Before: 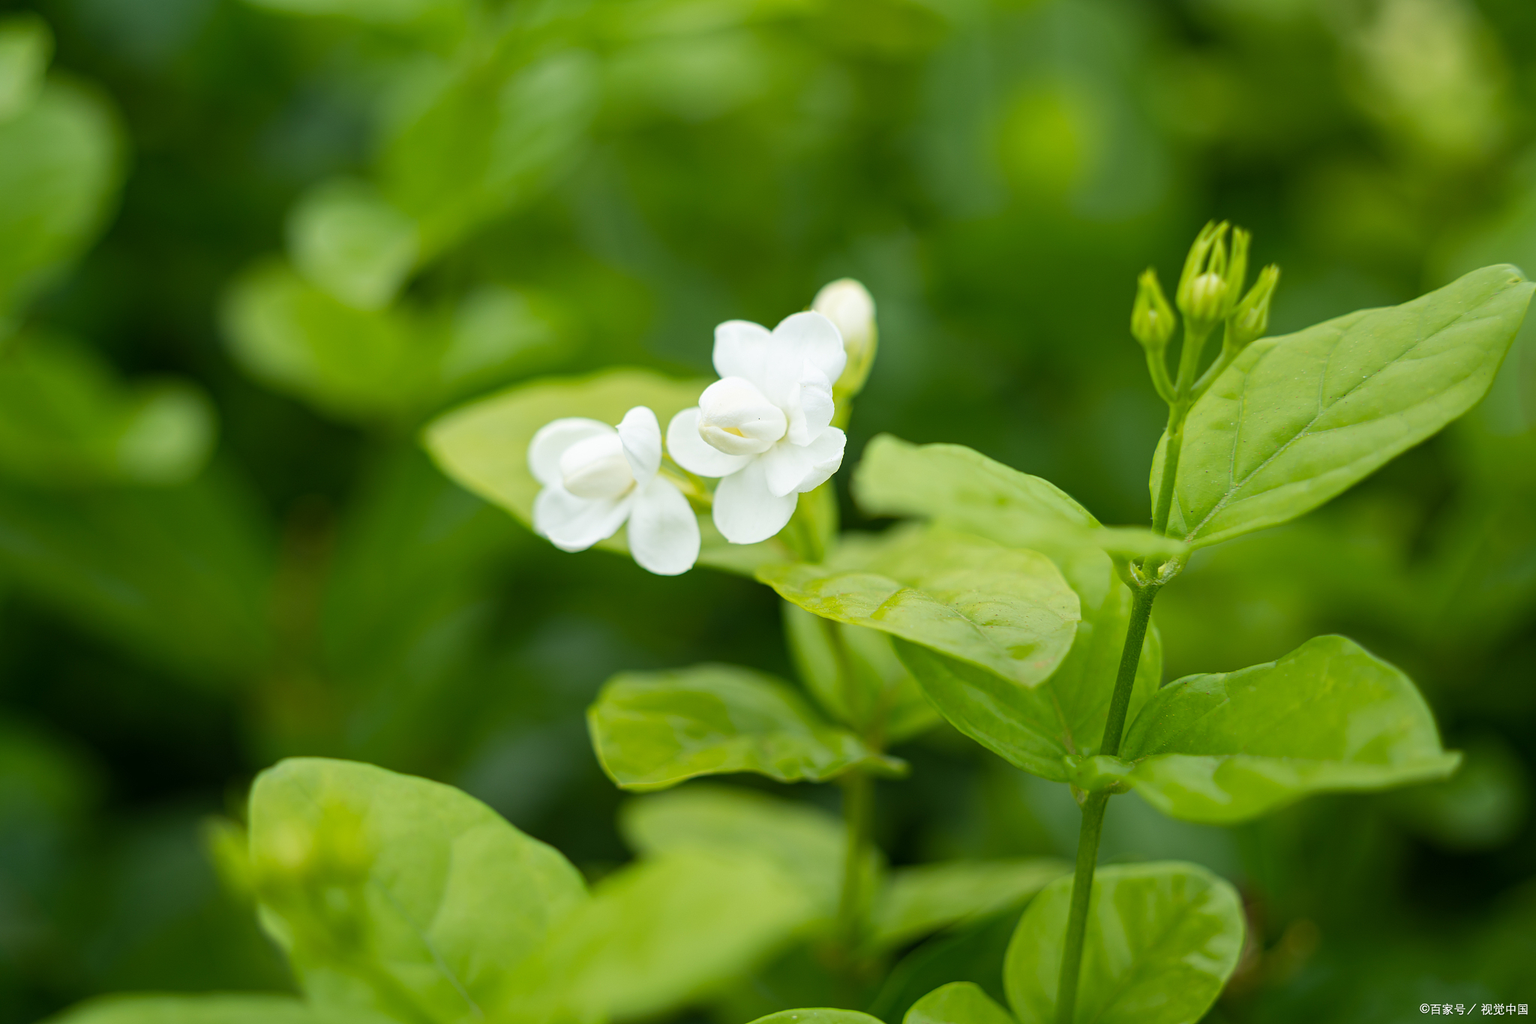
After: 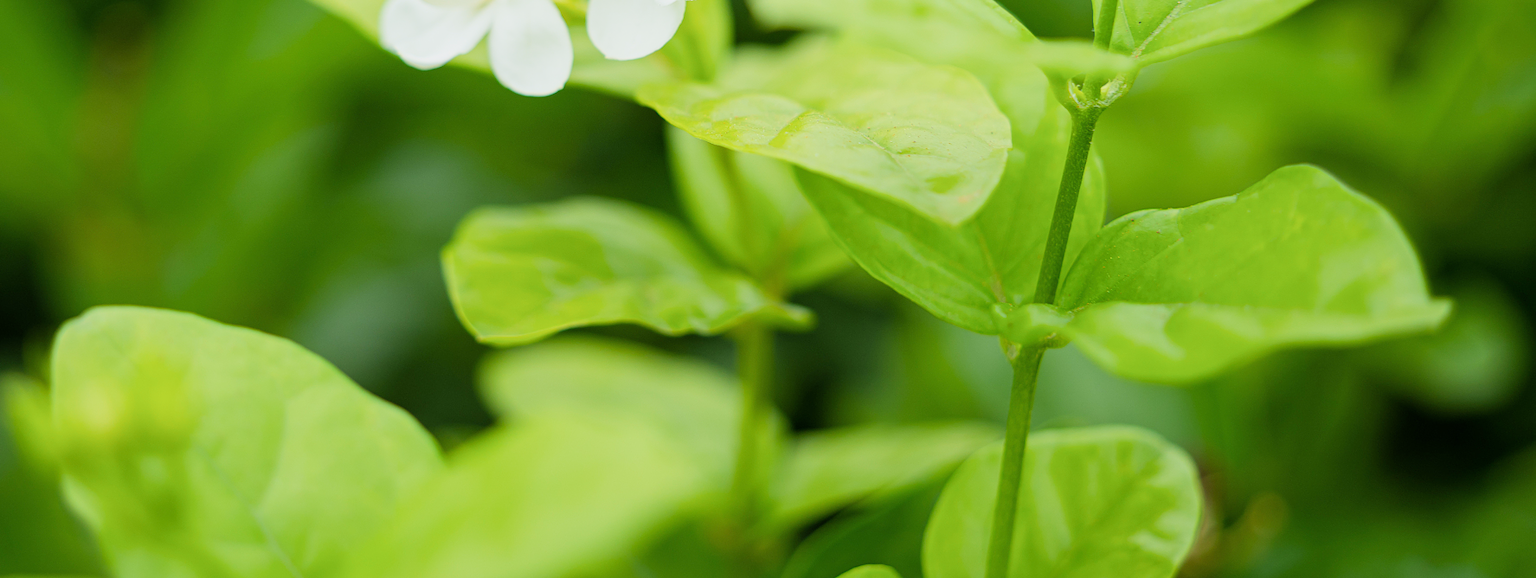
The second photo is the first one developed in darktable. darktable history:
filmic rgb: black relative exposure -7.65 EV, white relative exposure 4.56 EV, hardness 3.61
crop and rotate: left 13.306%, top 48.129%, bottom 2.928%
exposure: black level correction 0, exposure 0.953 EV, compensate exposure bias true, compensate highlight preservation false
